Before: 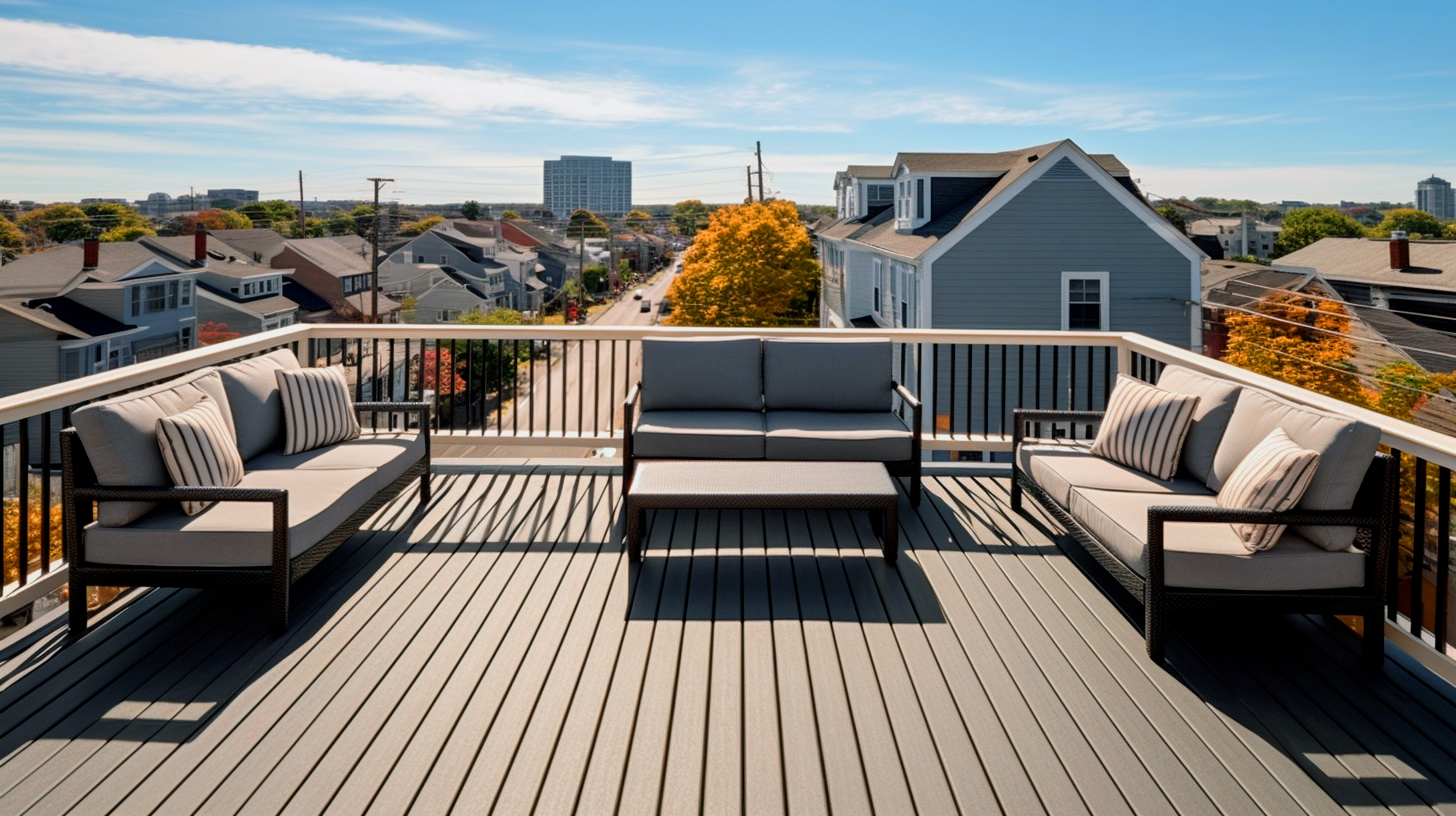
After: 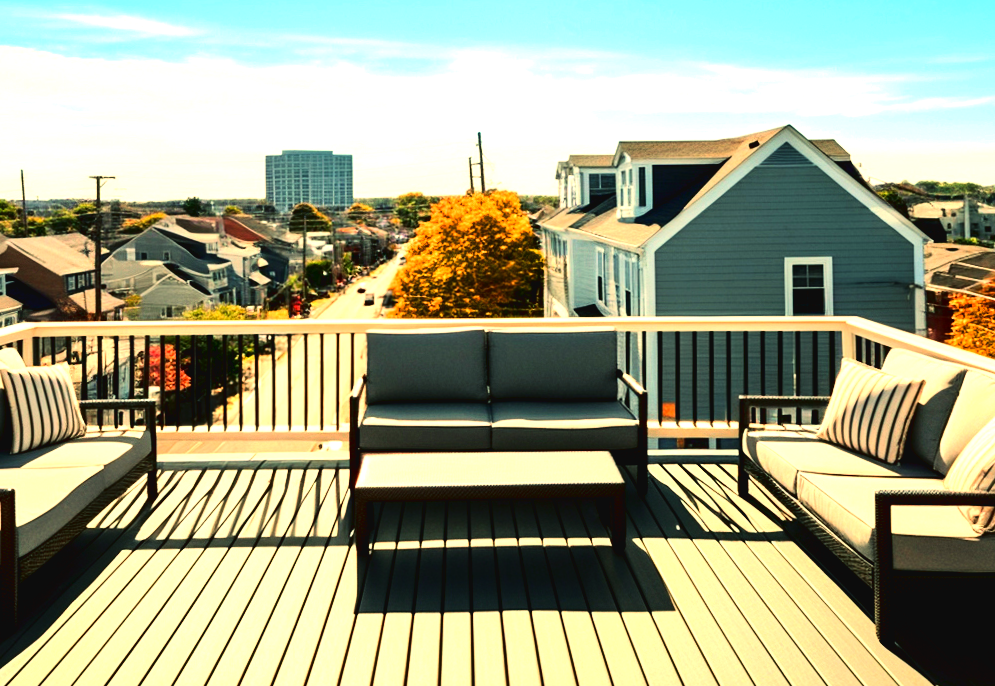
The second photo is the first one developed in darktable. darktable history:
exposure: black level correction -0.001, exposure 0.9 EV, compensate exposure bias true, compensate highlight preservation false
white balance: emerald 1
rotate and perspective: rotation -1°, crop left 0.011, crop right 0.989, crop top 0.025, crop bottom 0.975
tone curve: curves: ch0 [(0, 0.032) (0.181, 0.156) (0.751, 0.829) (1, 1)], color space Lab, linked channels, preserve colors none
crop: left 18.479%, right 12.2%, bottom 13.971%
color balance: mode lift, gamma, gain (sRGB), lift [1.014, 0.966, 0.918, 0.87], gamma [0.86, 0.734, 0.918, 0.976], gain [1.063, 1.13, 1.063, 0.86]
